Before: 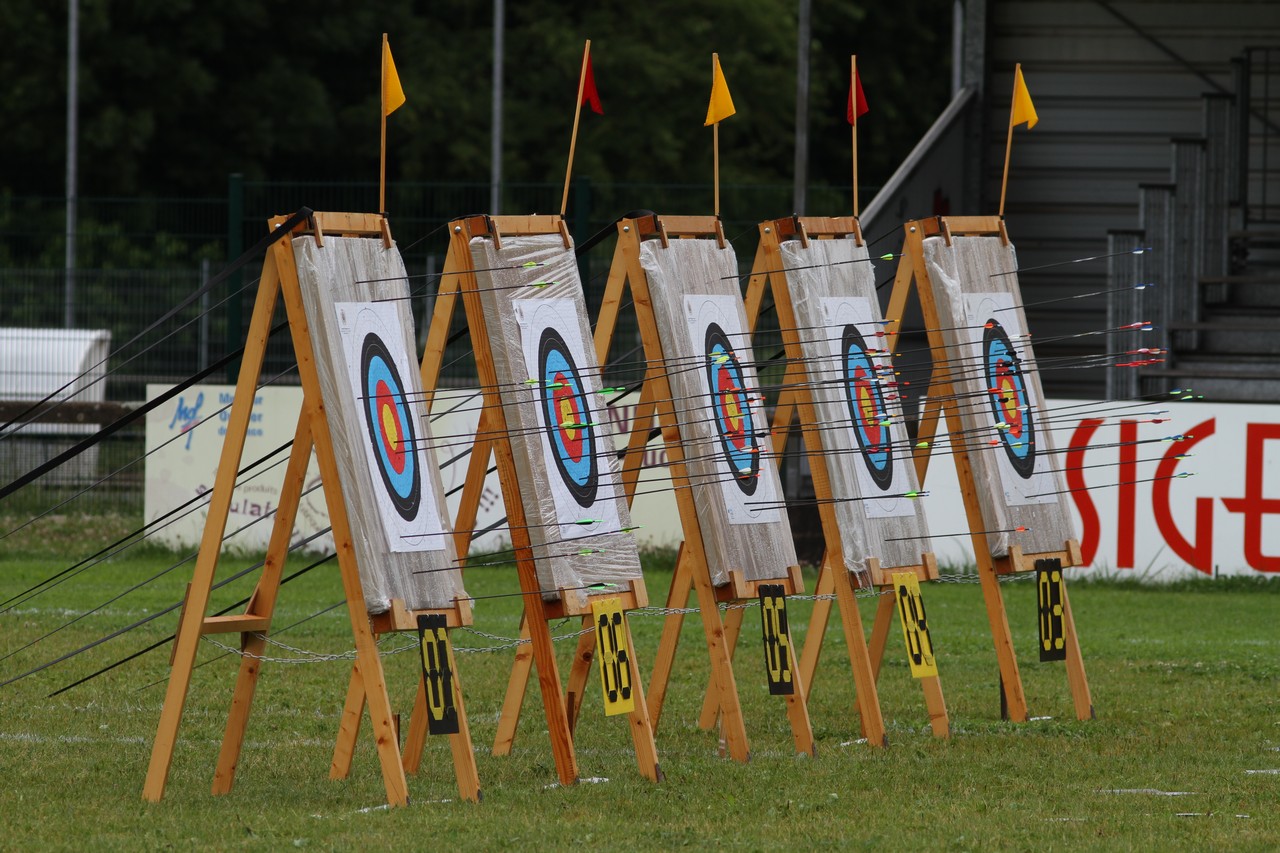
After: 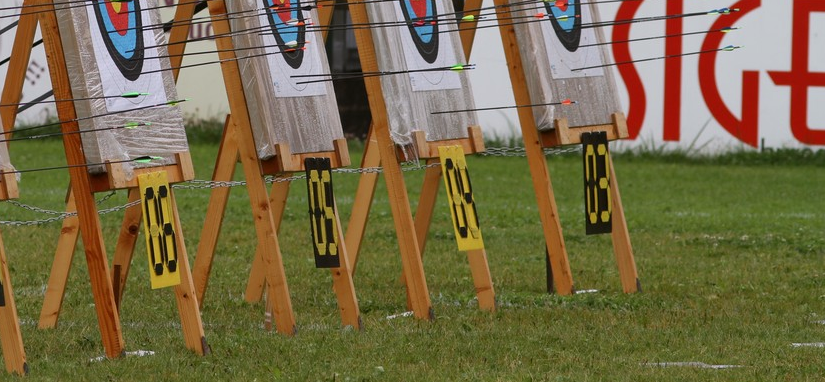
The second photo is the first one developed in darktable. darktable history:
color correction: highlights a* 3.12, highlights b* -1.55, shadows a* -0.101, shadows b* 2.52, saturation 0.98
crop and rotate: left 35.509%, top 50.238%, bottom 4.934%
